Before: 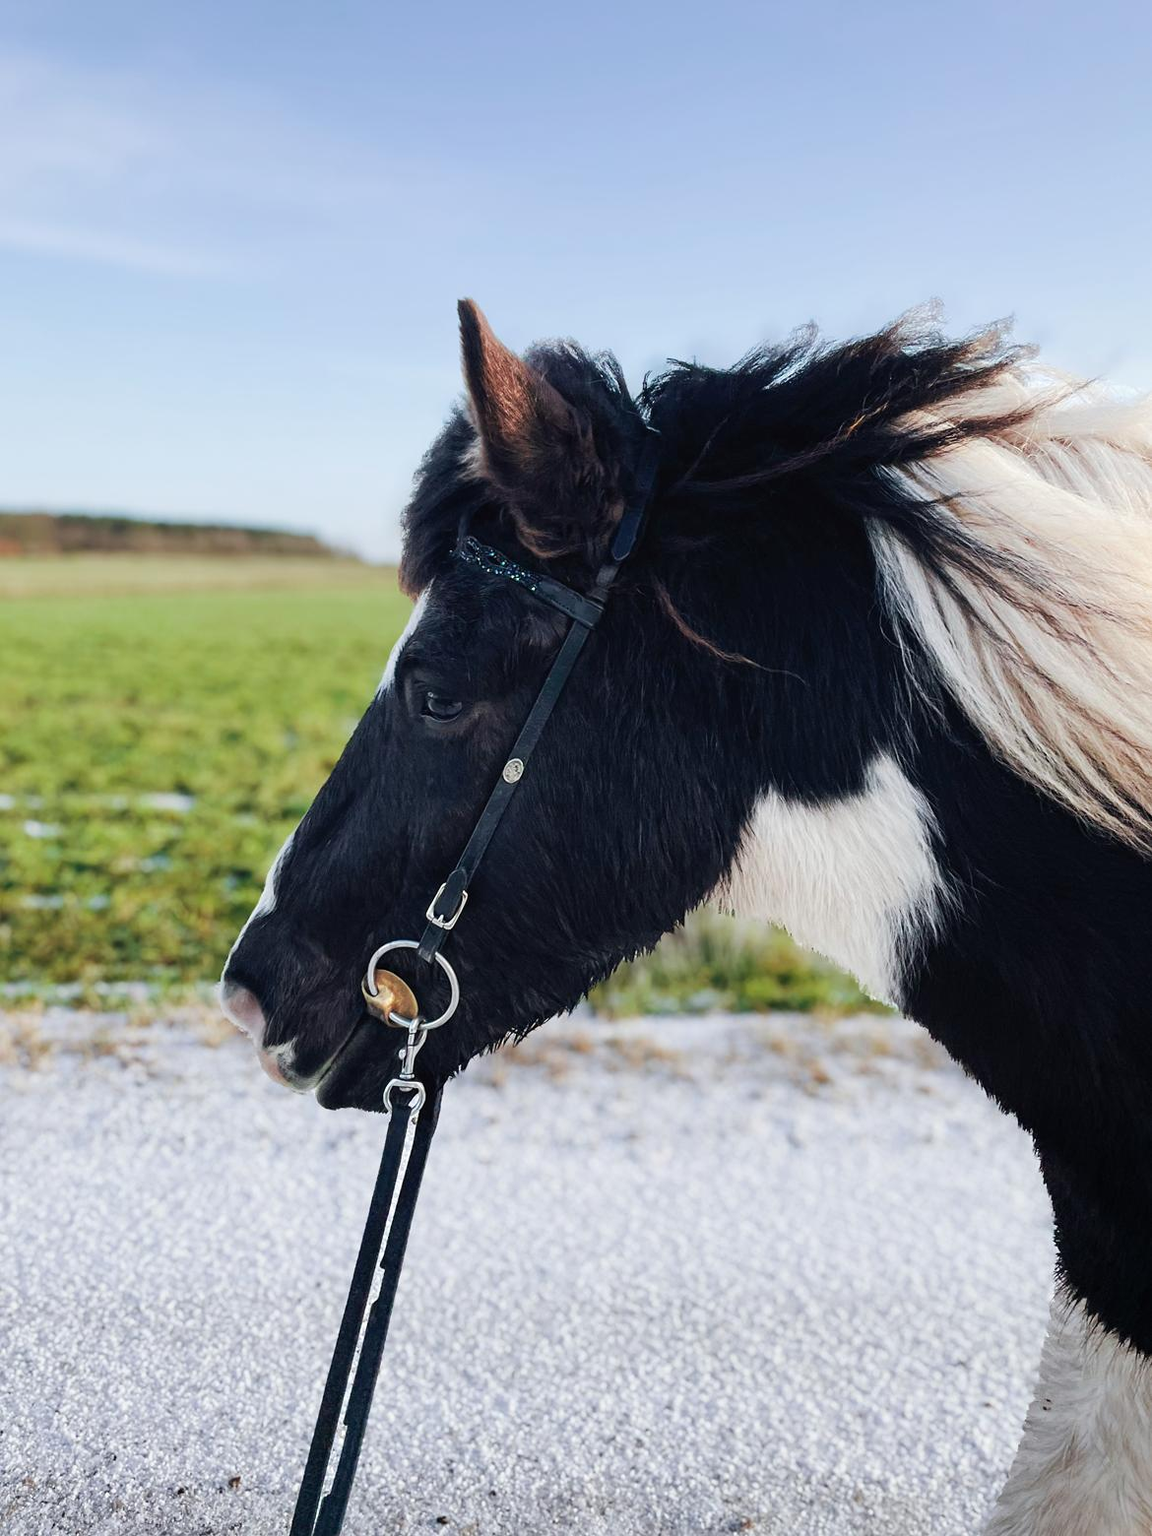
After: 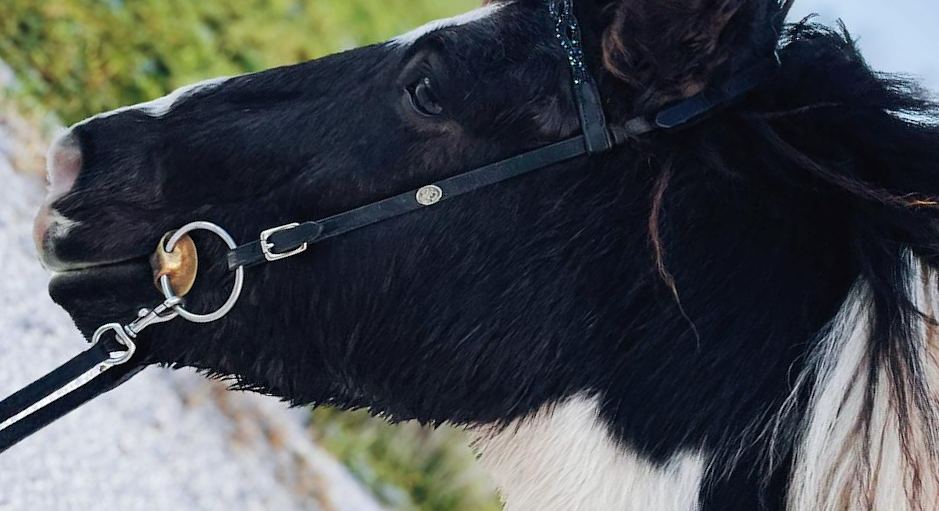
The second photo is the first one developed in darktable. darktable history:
crop and rotate: angle -46.22°, top 16.455%, right 0.994%, bottom 11.623%
